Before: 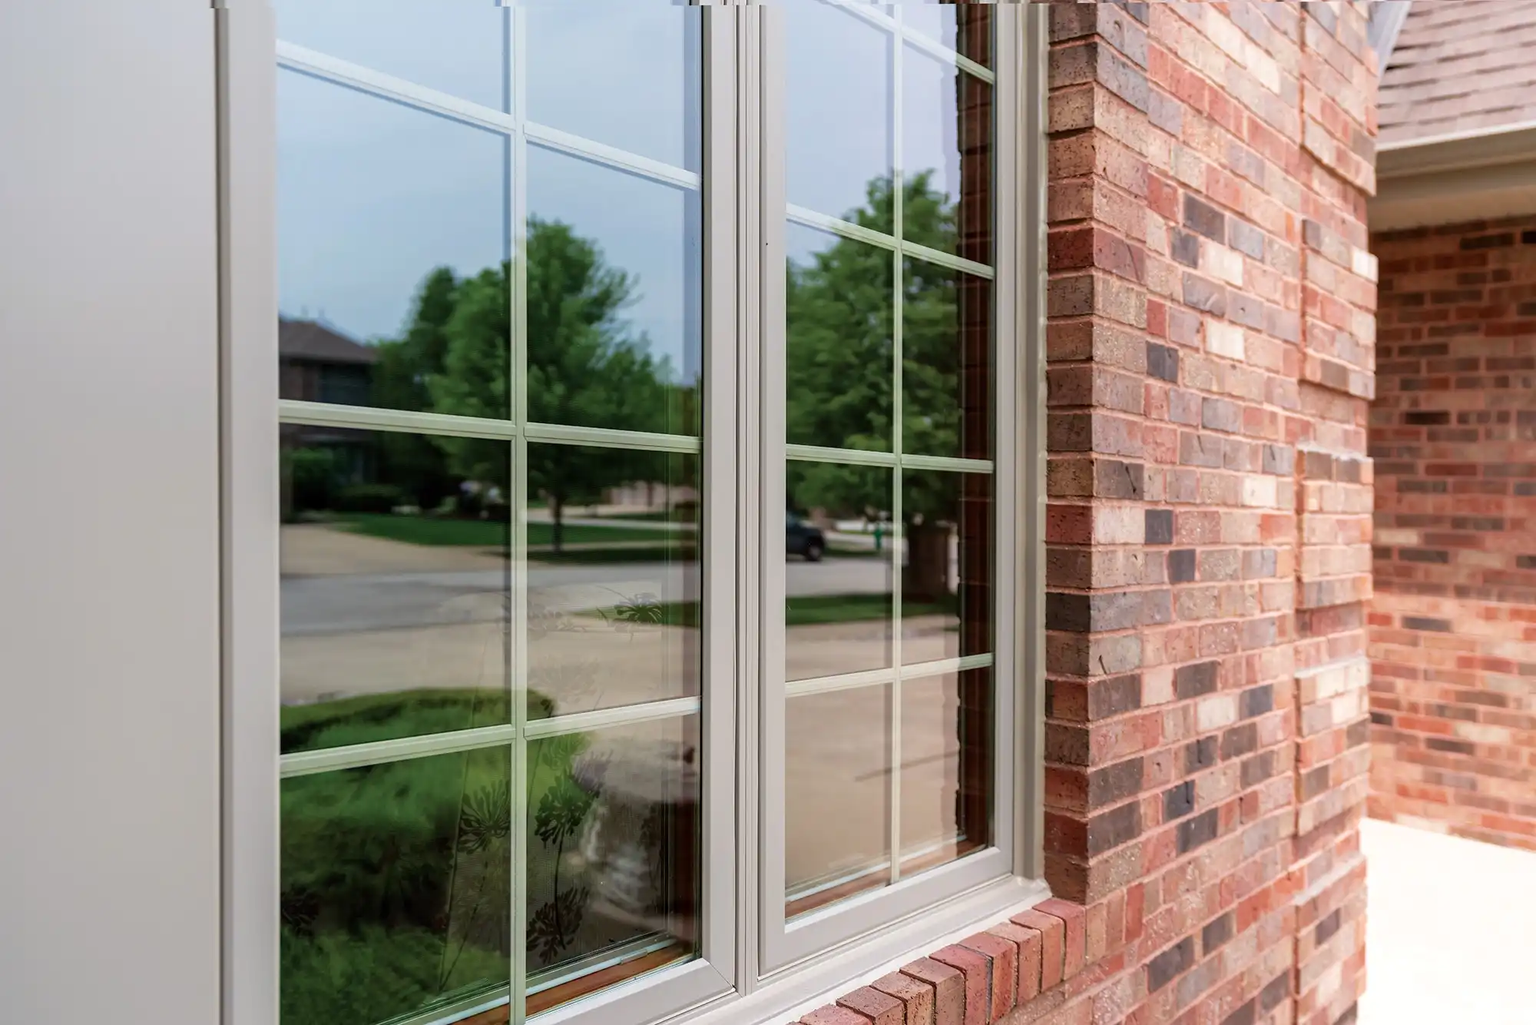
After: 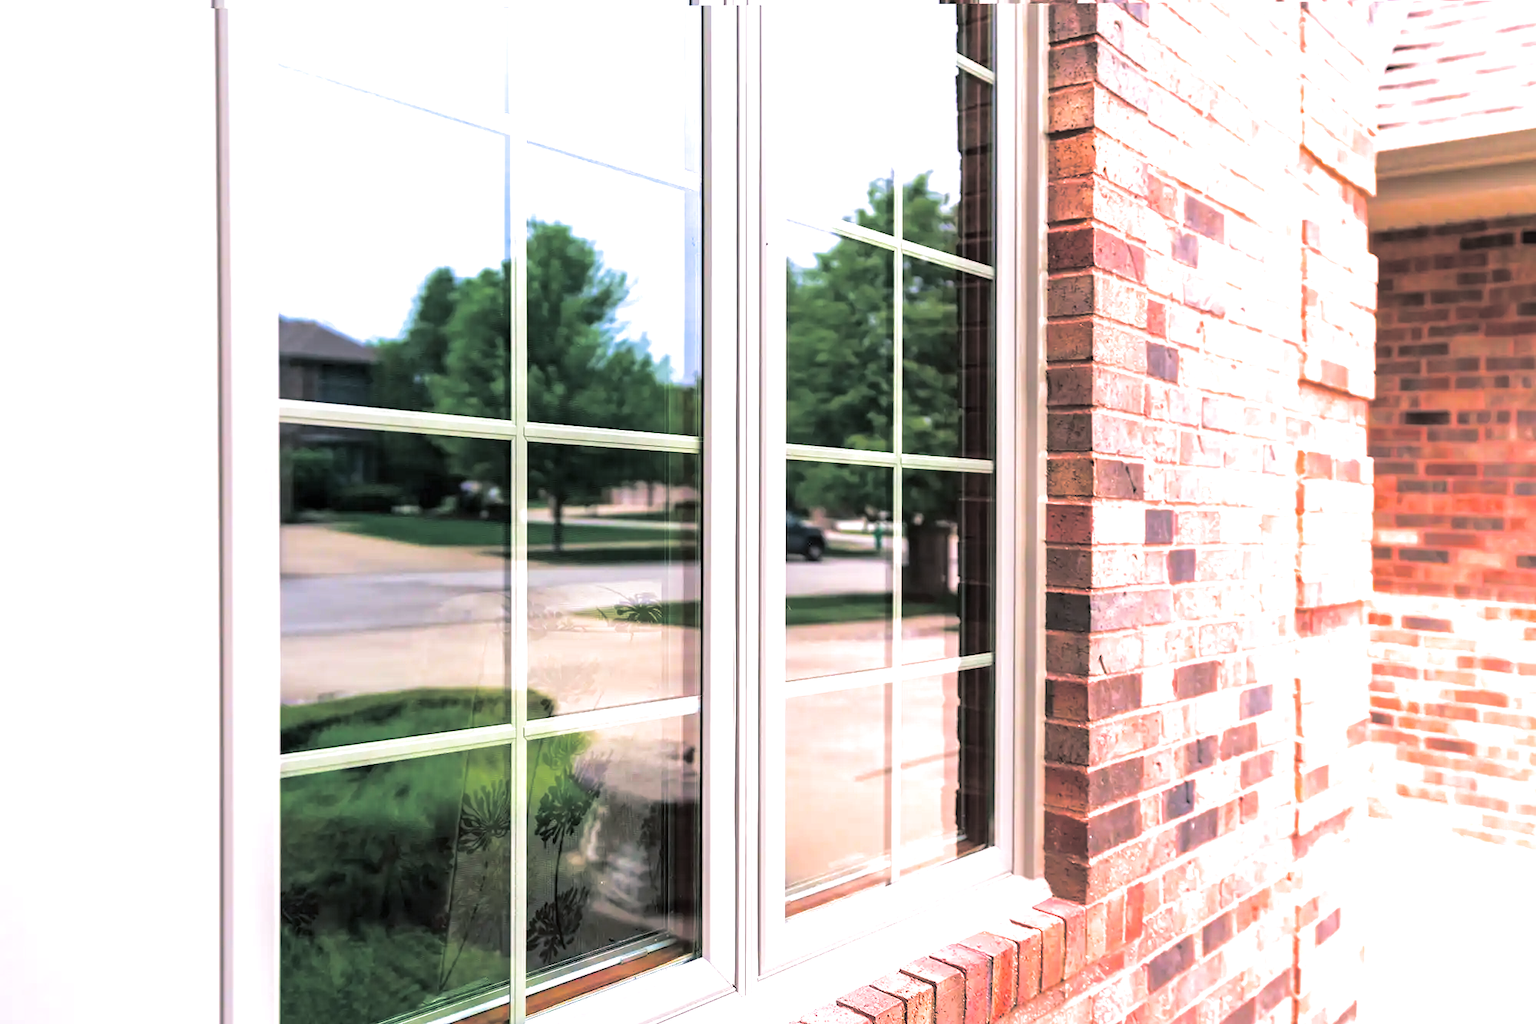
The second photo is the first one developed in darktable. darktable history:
color balance rgb: perceptual saturation grading › global saturation 25%, global vibrance 20%
exposure: black level correction 0, exposure 1.2 EV, compensate exposure bias true, compensate highlight preservation false
split-toning: shadows › hue 201.6°, shadows › saturation 0.16, highlights › hue 50.4°, highlights › saturation 0.2, balance -49.9
white balance: red 1.05, blue 1.072
